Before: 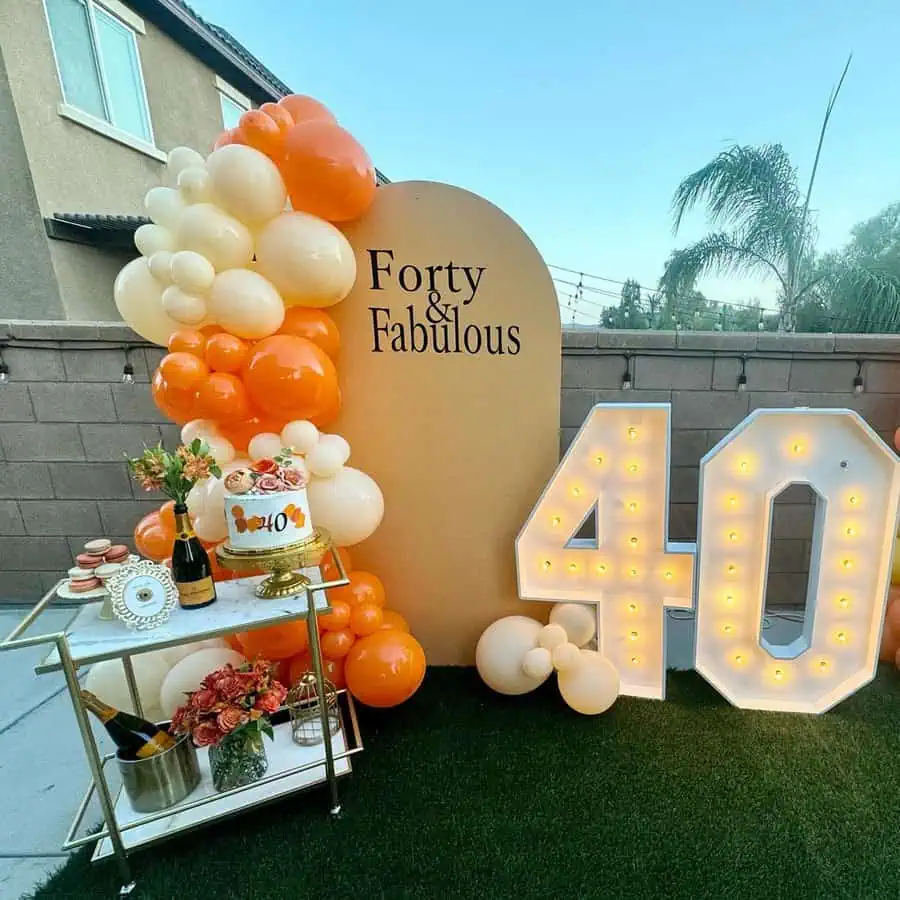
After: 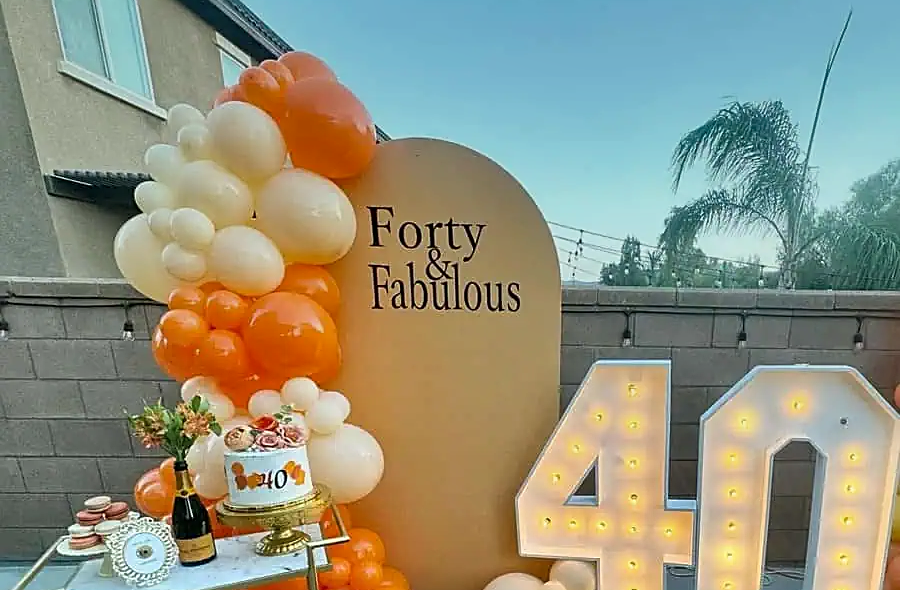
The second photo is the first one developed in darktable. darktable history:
crop and rotate: top 4.848%, bottom 29.503%
graduated density: on, module defaults
shadows and highlights: low approximation 0.01, soften with gaussian
sharpen: on, module defaults
